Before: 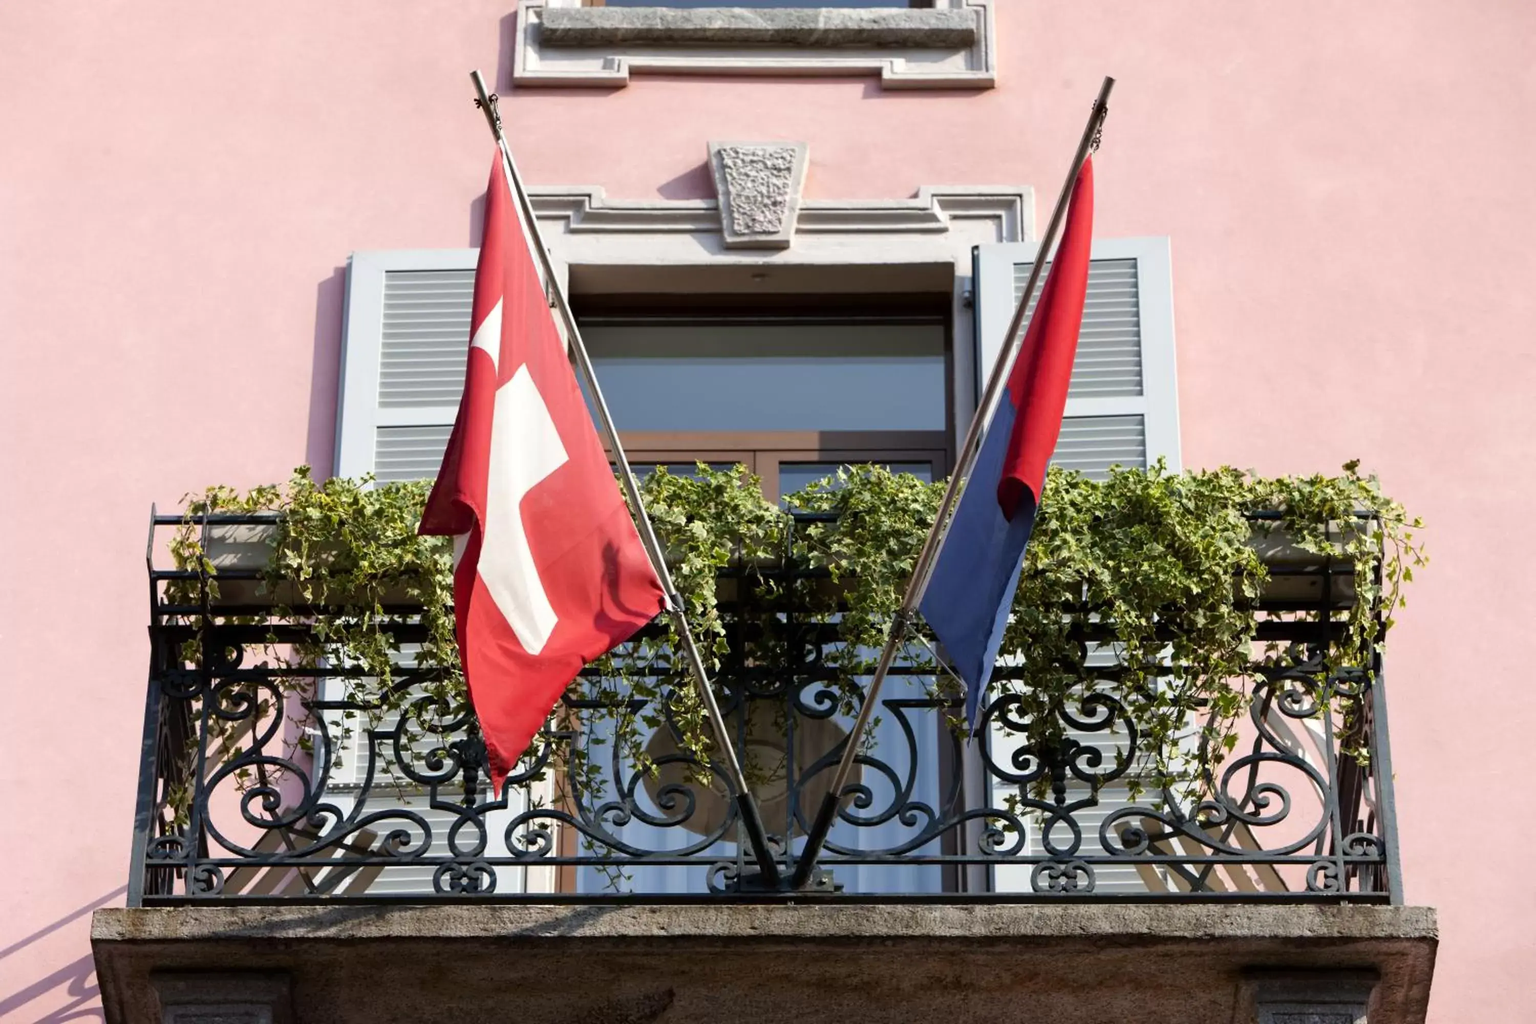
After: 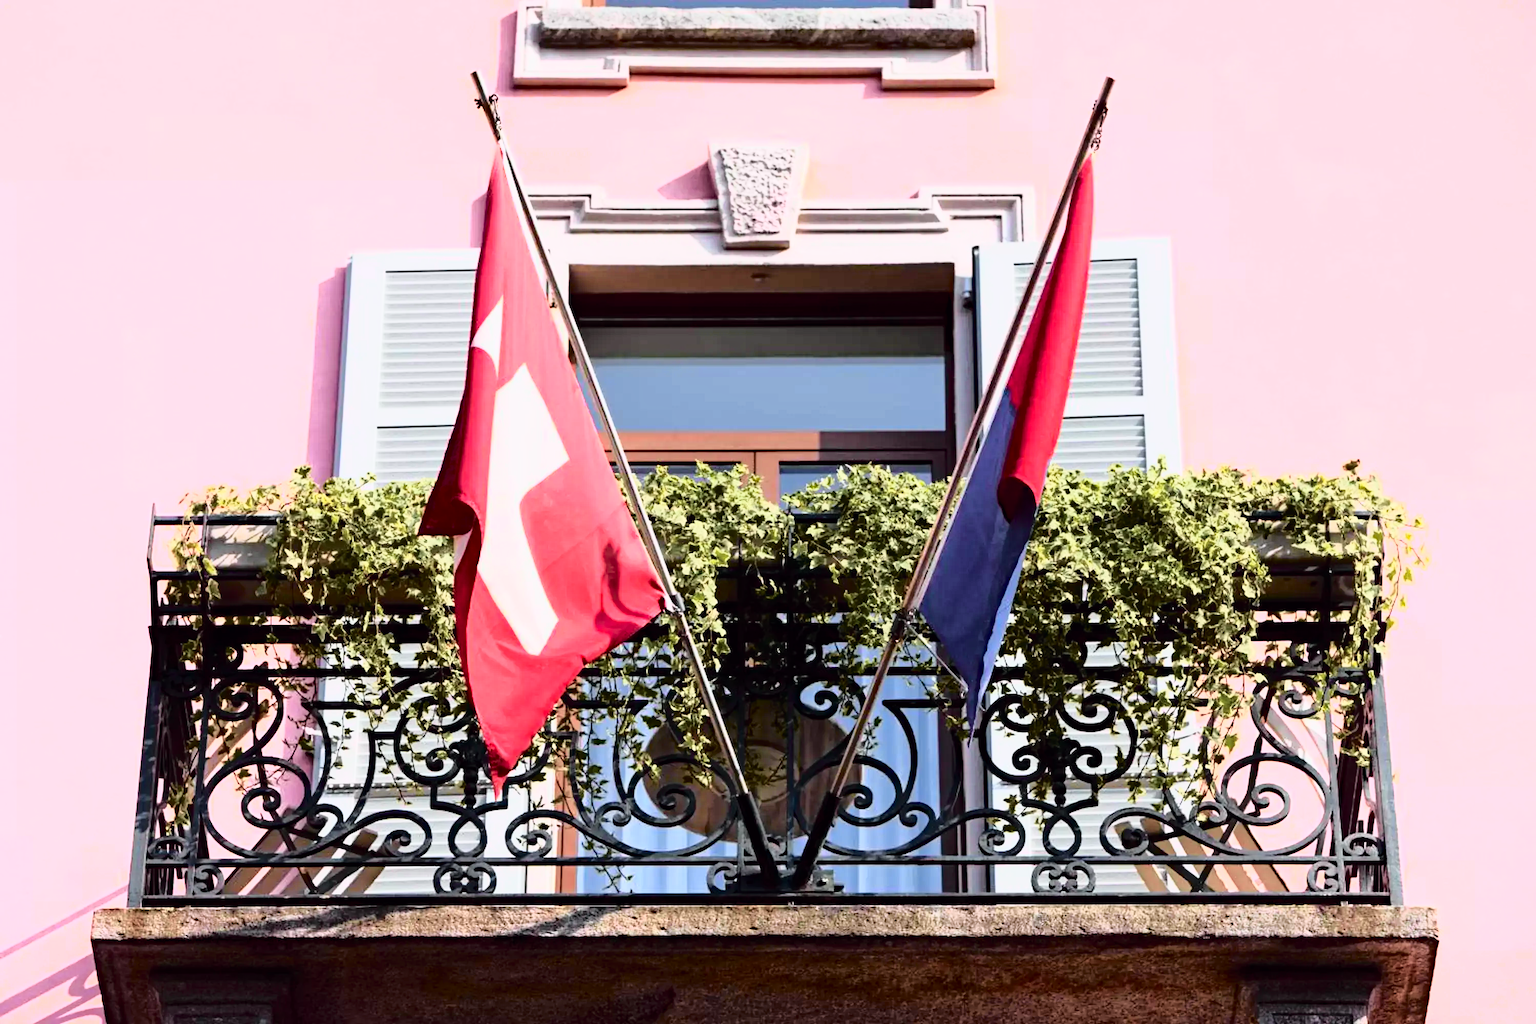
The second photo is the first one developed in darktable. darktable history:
tone curve: curves: ch0 [(0, 0) (0.105, 0.068) (0.195, 0.162) (0.283, 0.283) (0.384, 0.404) (0.485, 0.531) (0.638, 0.681) (0.795, 0.879) (1, 0.977)]; ch1 [(0, 0) (0.161, 0.092) (0.35, 0.33) (0.379, 0.401) (0.456, 0.469) (0.498, 0.506) (0.521, 0.549) (0.58, 0.624) (0.635, 0.671) (1, 1)]; ch2 [(0, 0) (0.371, 0.362) (0.437, 0.437) (0.483, 0.484) (0.53, 0.515) (0.56, 0.58) (0.622, 0.606) (1, 1)], color space Lab, independent channels, preserve colors none
base curve: curves: ch0 [(0, 0) (0.028, 0.03) (0.121, 0.232) (0.46, 0.748) (0.859, 0.968) (1, 1)]
haze removal: strength 0.29, distance 0.25, compatibility mode true, adaptive false
